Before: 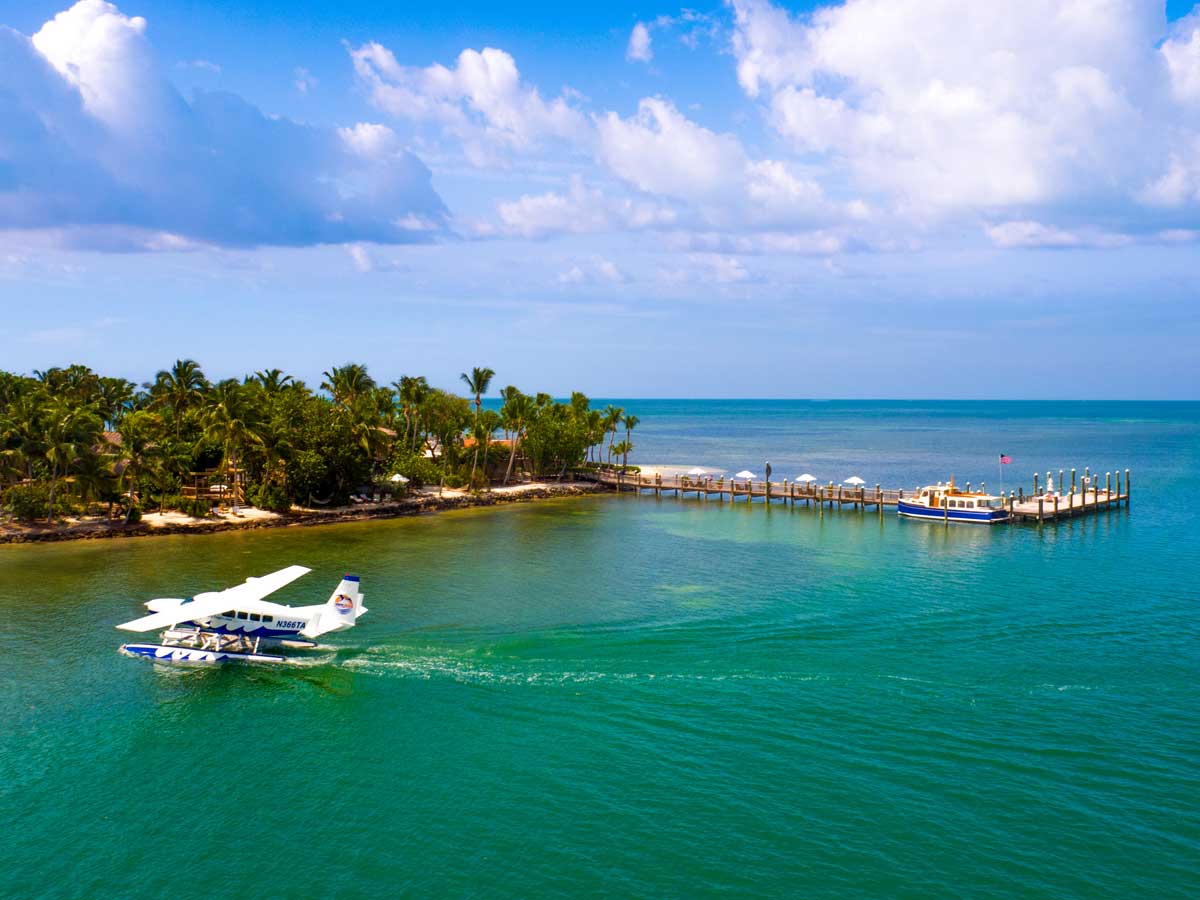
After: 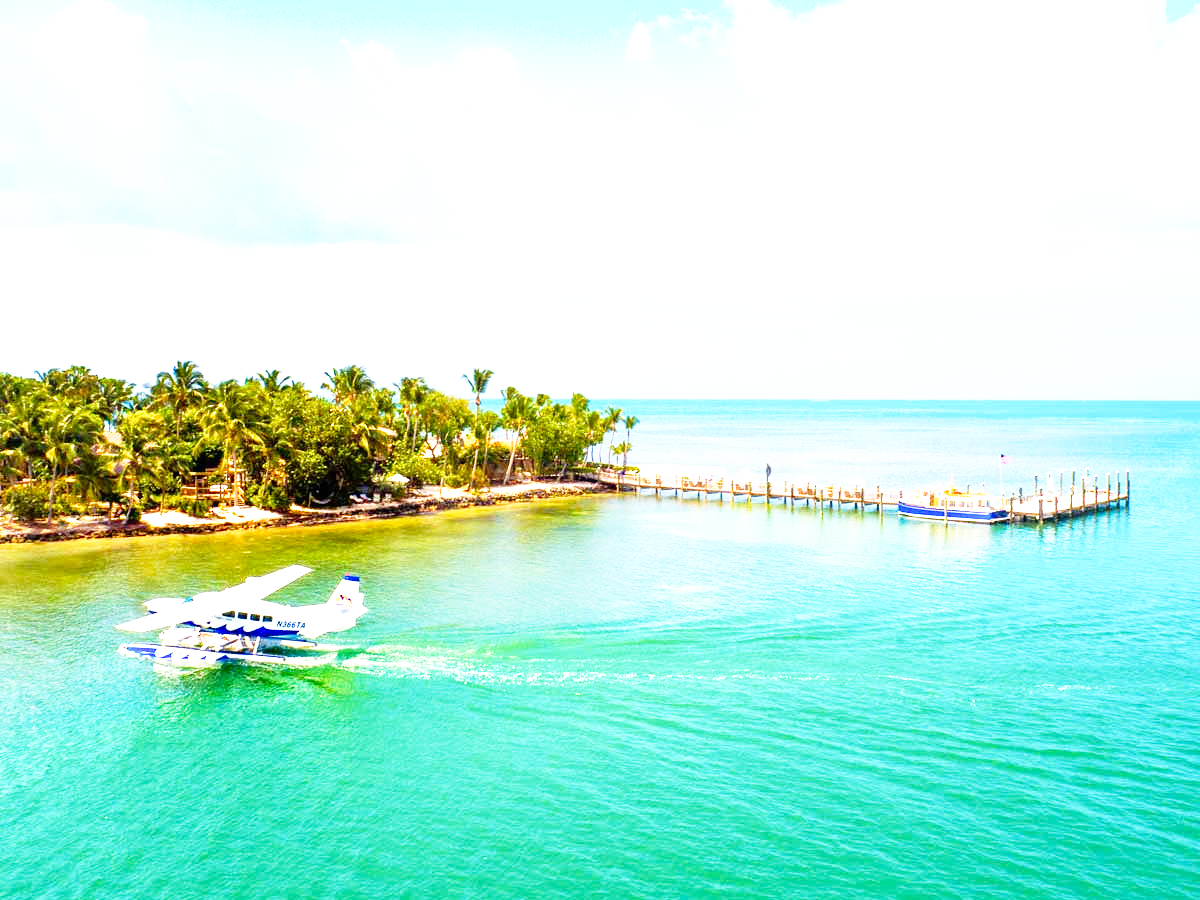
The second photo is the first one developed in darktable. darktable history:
exposure: black level correction 0, exposure 1.379 EV, compensate exposure bias true, compensate highlight preservation false
base curve: curves: ch0 [(0, 0) (0.012, 0.01) (0.073, 0.168) (0.31, 0.711) (0.645, 0.957) (1, 1)], preserve colors none
white balance: emerald 1
